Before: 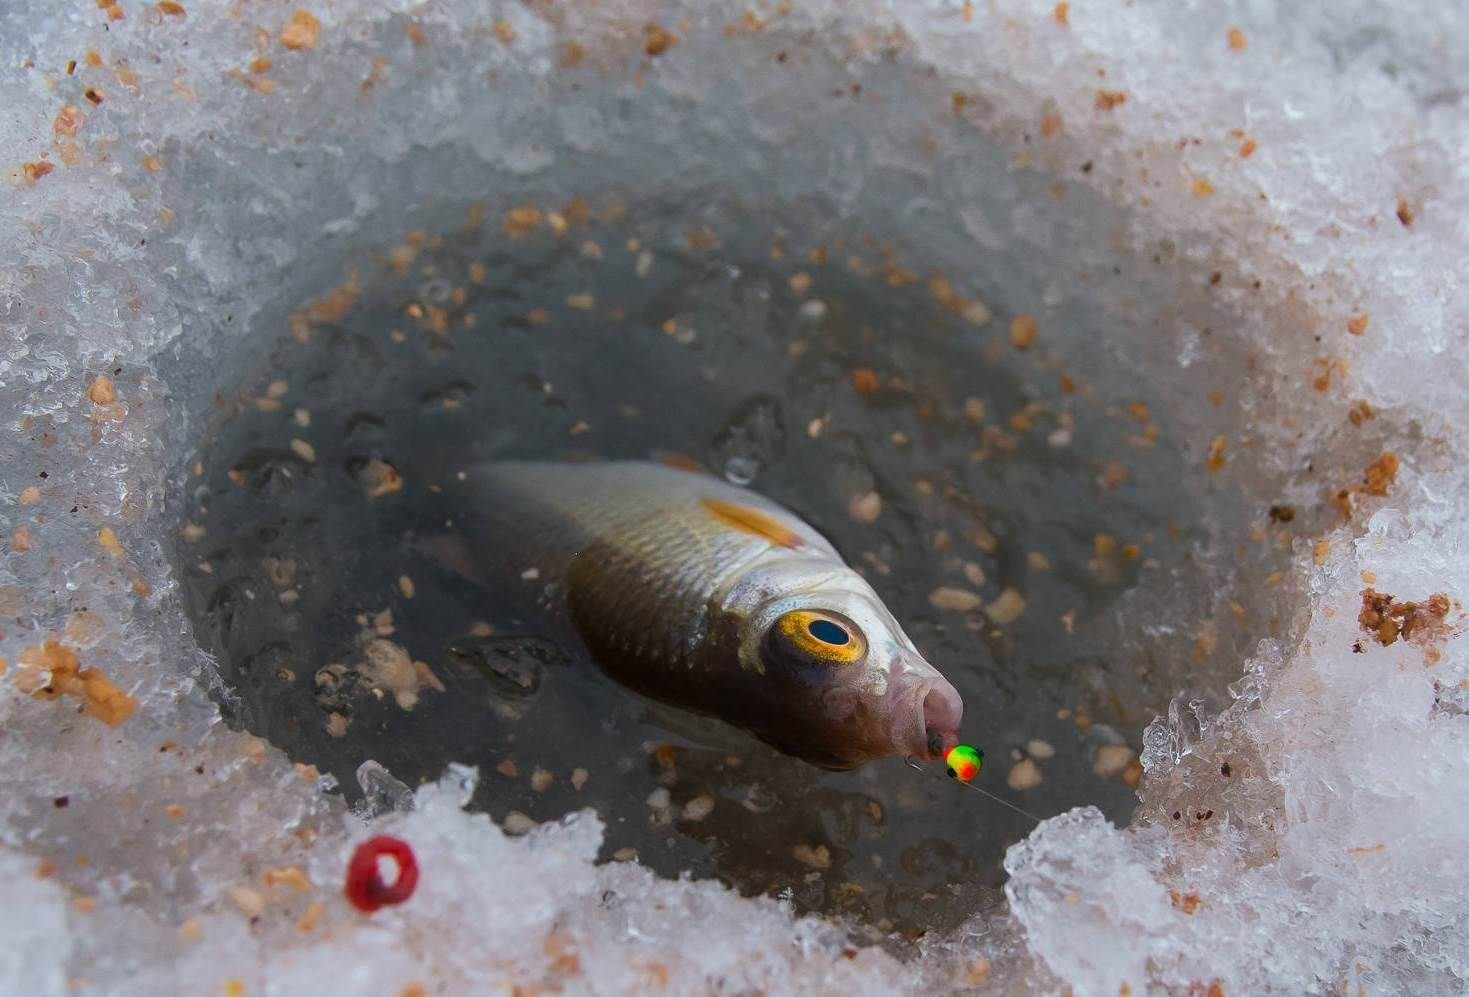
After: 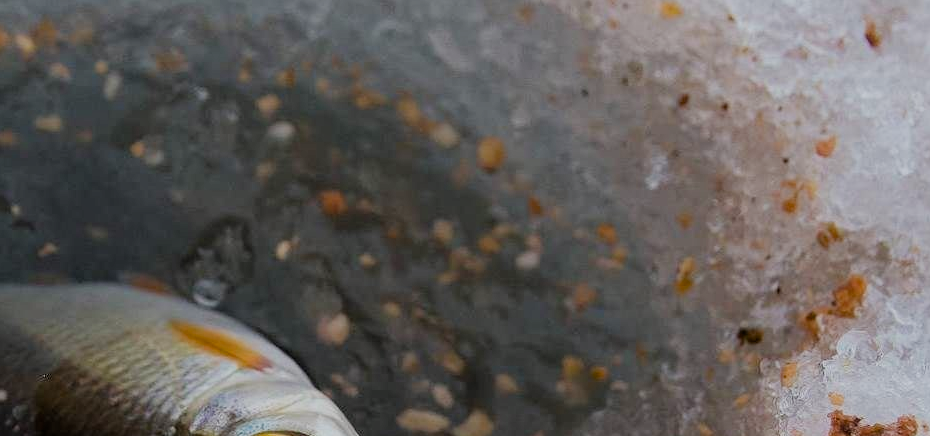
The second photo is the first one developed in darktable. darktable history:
filmic rgb: black relative exposure -7.65 EV, white relative exposure 4.56 EV, hardness 3.61
haze removal: compatibility mode true, adaptive false
crop: left 36.217%, top 17.895%, right 0.46%, bottom 38.293%
local contrast: mode bilateral grid, contrast 9, coarseness 25, detail 115%, midtone range 0.2
